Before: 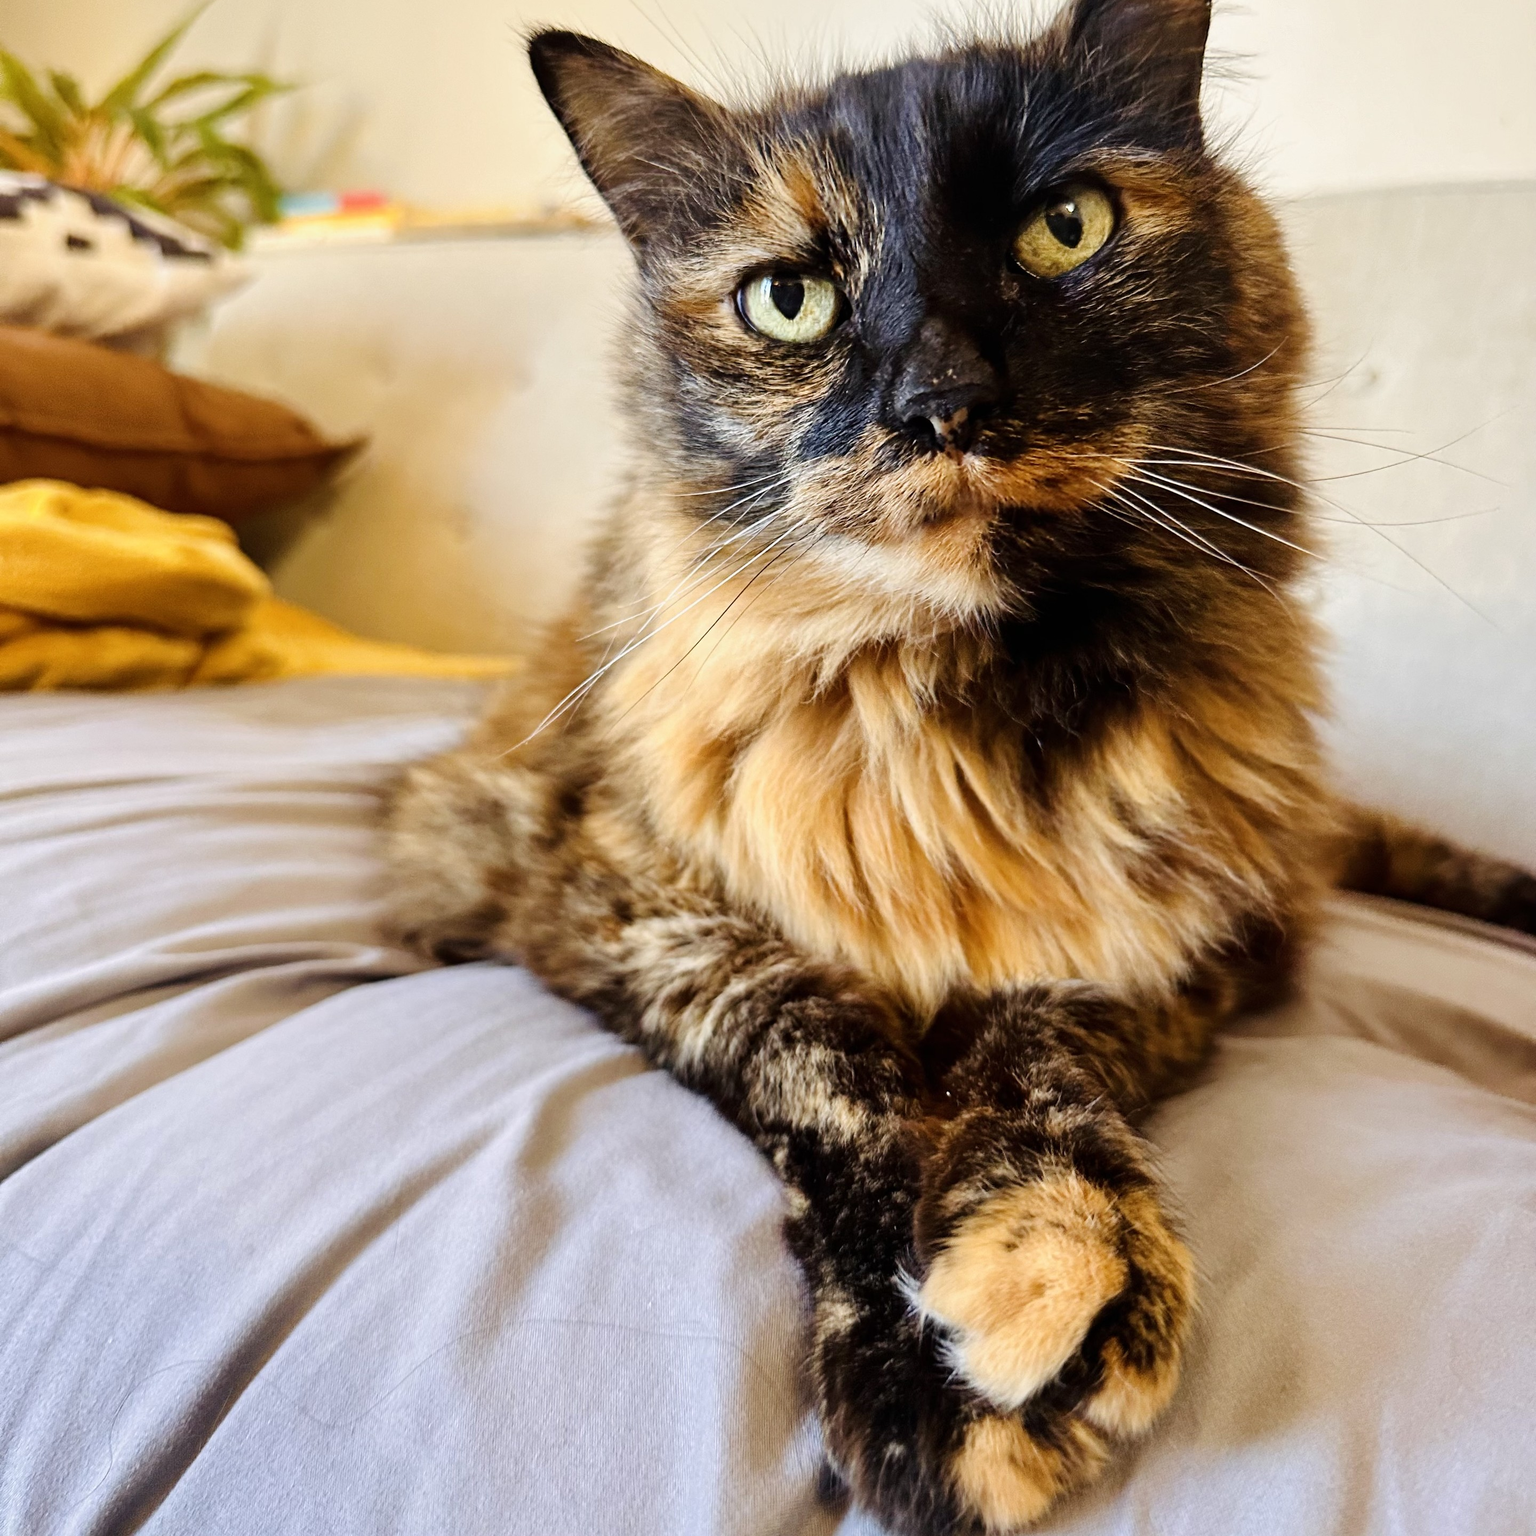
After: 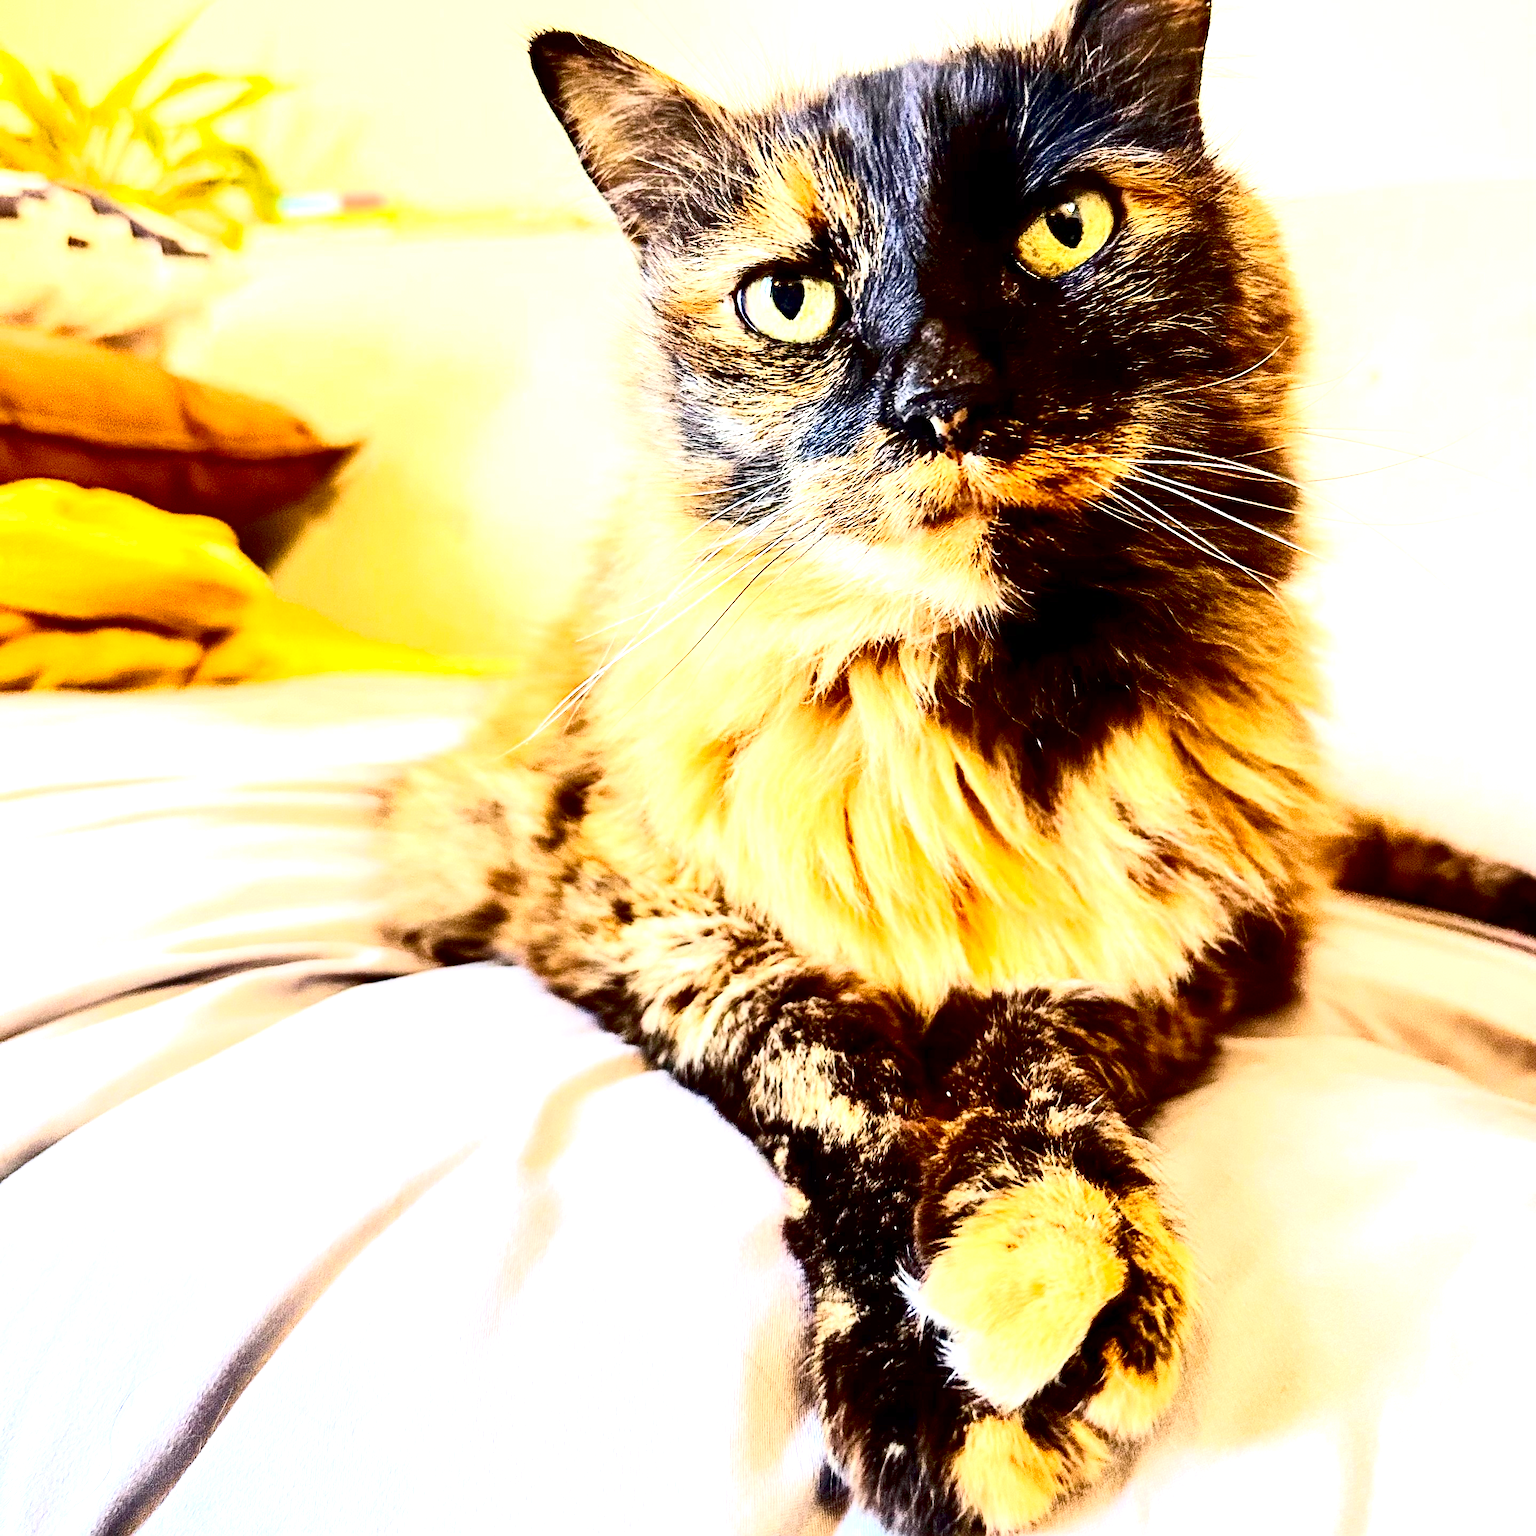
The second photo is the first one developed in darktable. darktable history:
contrast brightness saturation: contrast 0.4, brightness 0.1, saturation 0.21
exposure: black level correction 0.009, exposure 1.425 EV, compensate highlight preservation false
sharpen: on, module defaults
